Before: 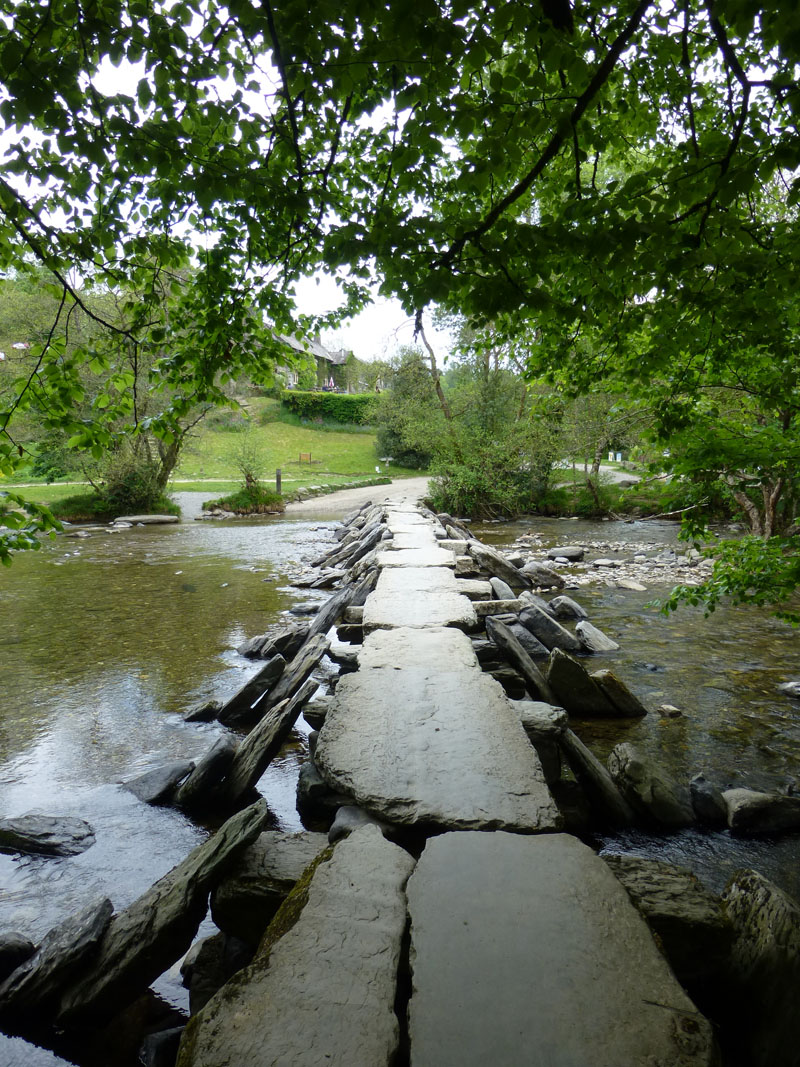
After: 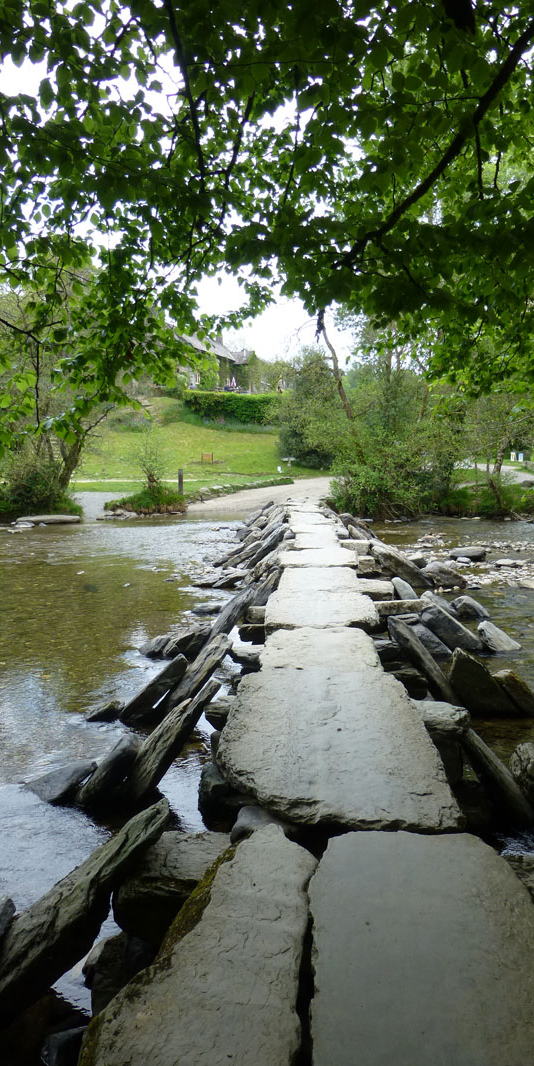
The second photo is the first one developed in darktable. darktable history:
crop and rotate: left 12.482%, right 20.689%
